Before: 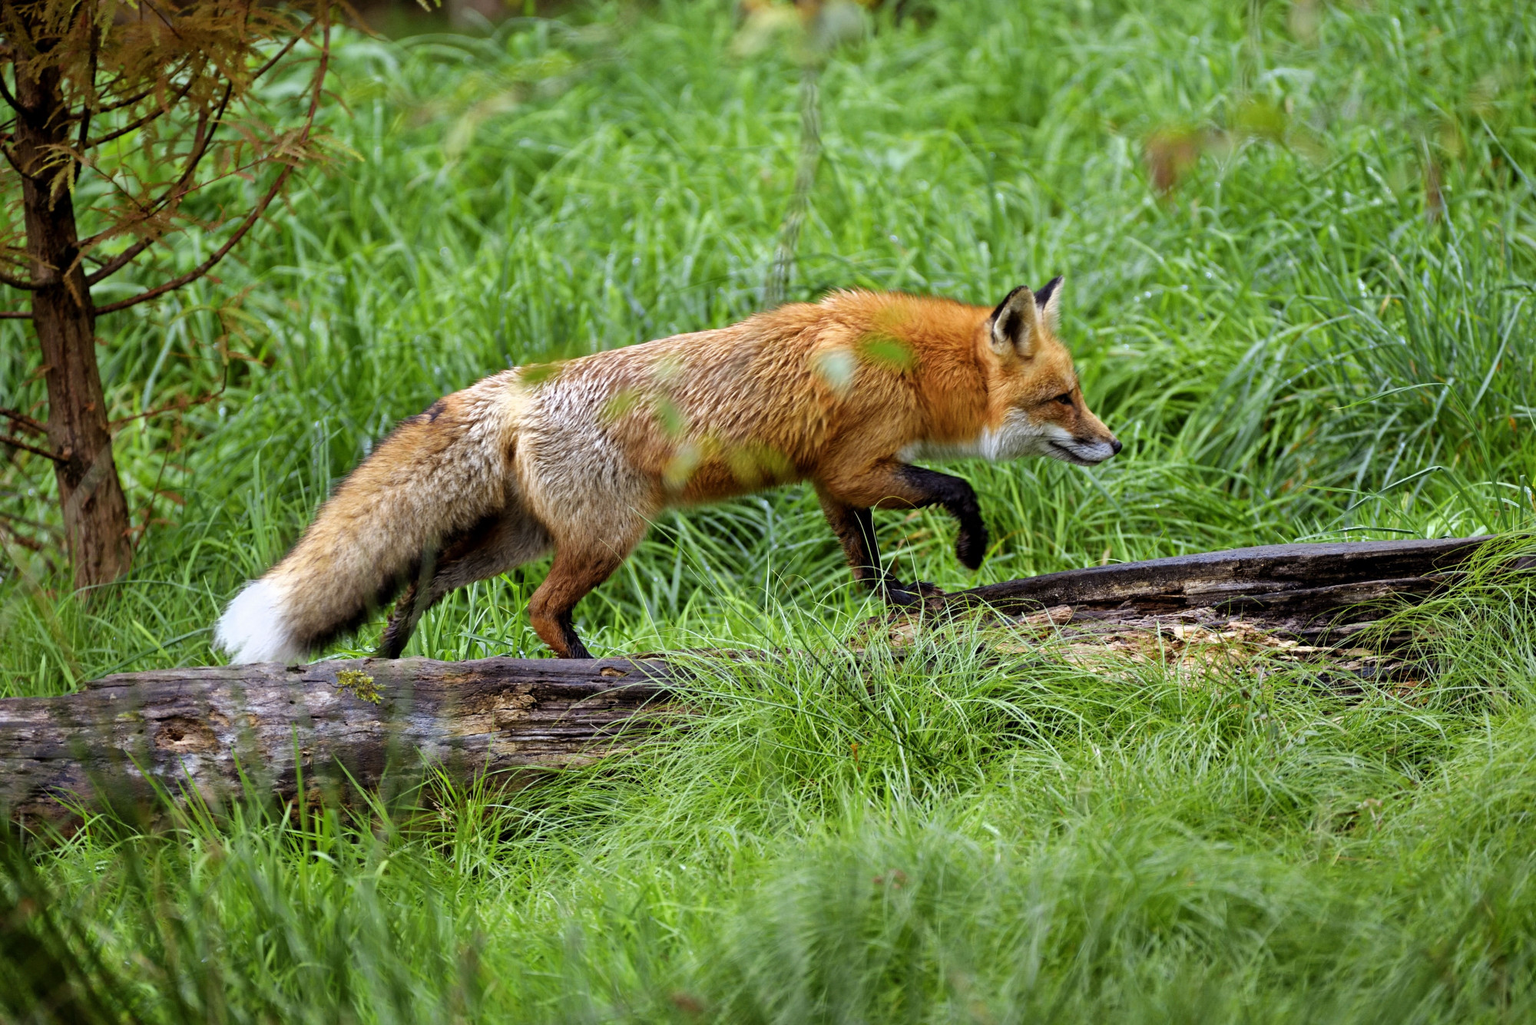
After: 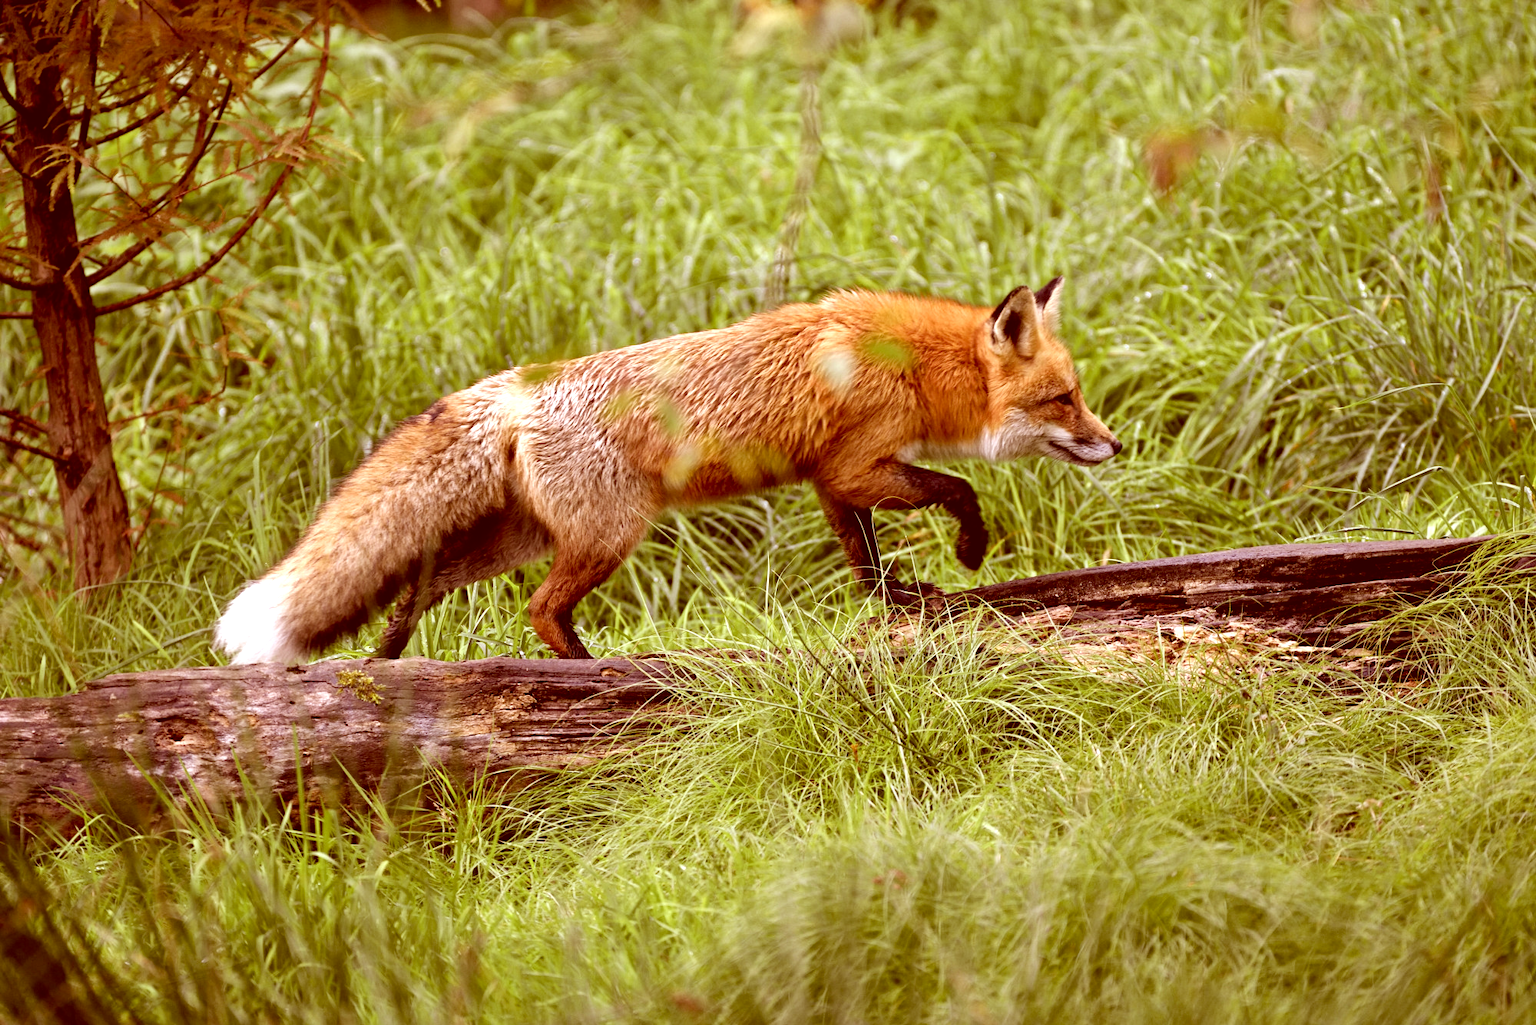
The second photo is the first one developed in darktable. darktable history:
exposure: exposure 0.426 EV, compensate highlight preservation false
color correction: highlights a* 9.03, highlights b* 8.71, shadows a* 40, shadows b* 40, saturation 0.8
